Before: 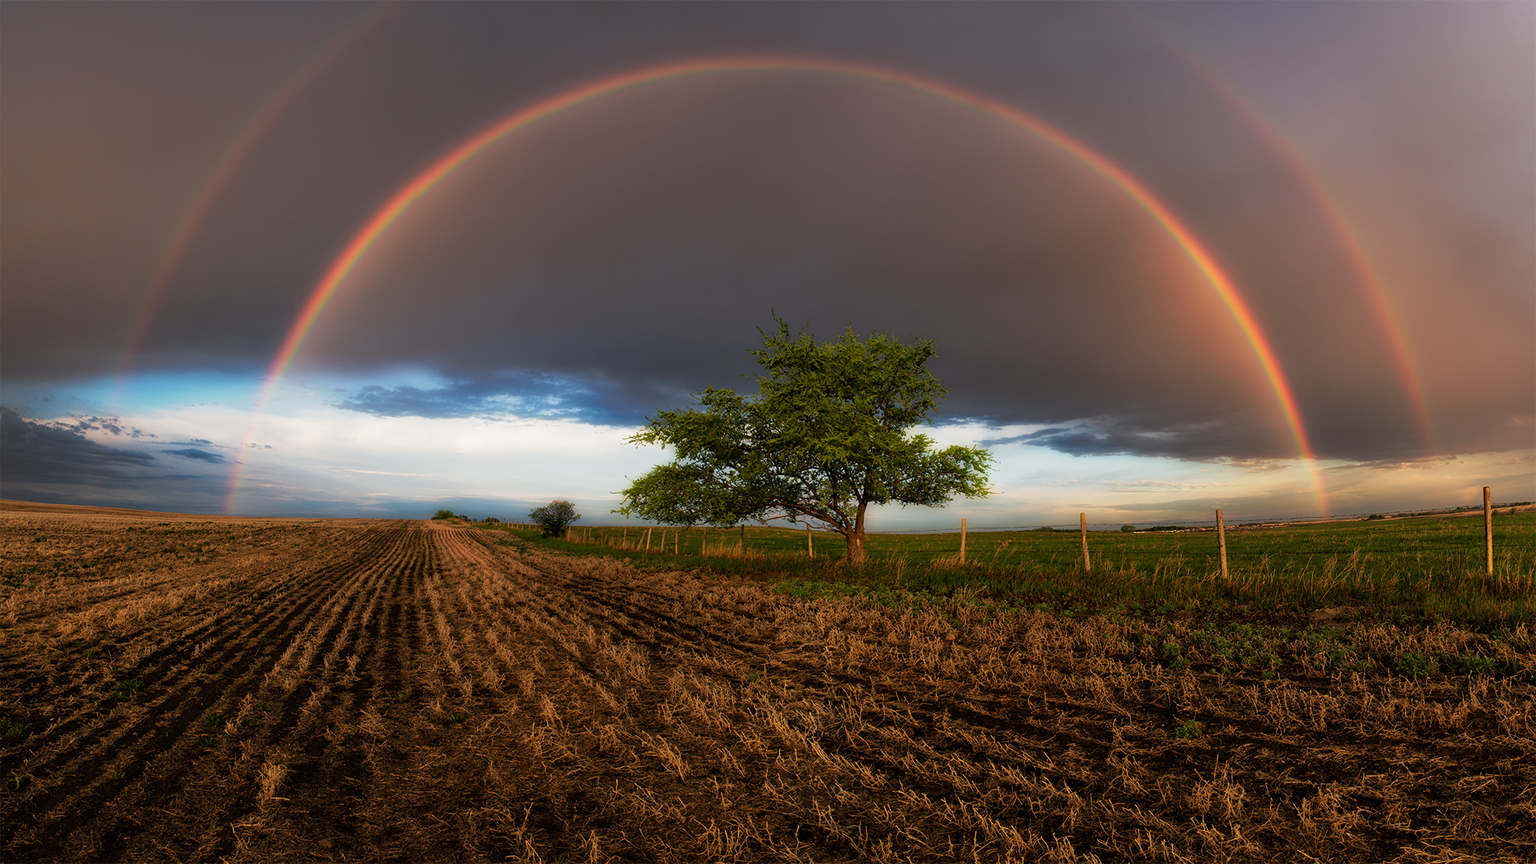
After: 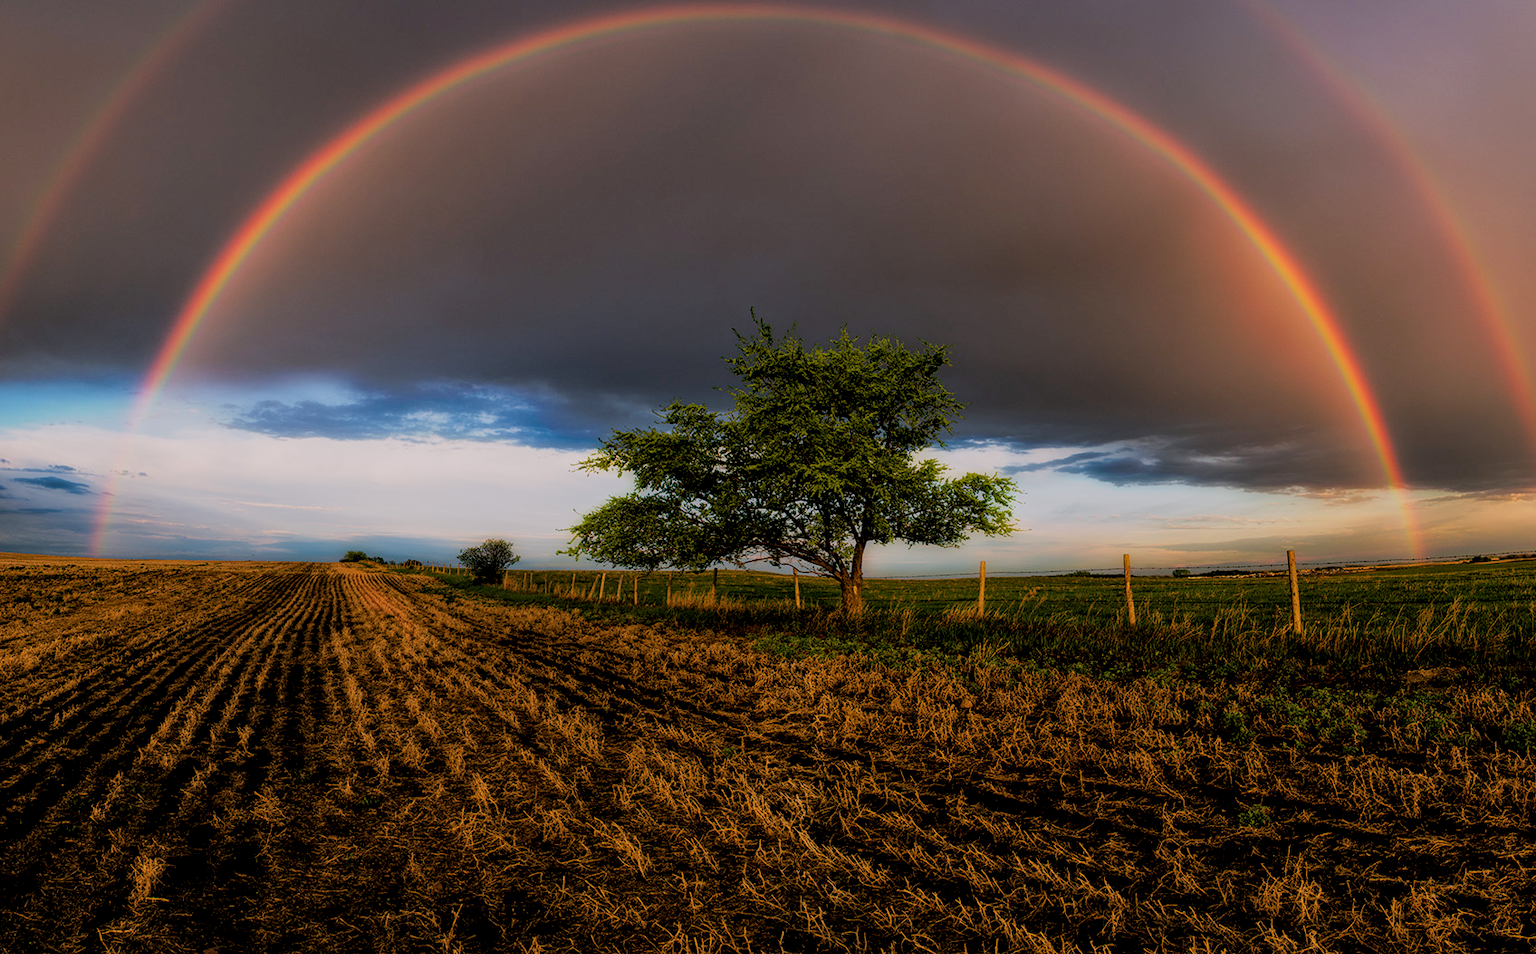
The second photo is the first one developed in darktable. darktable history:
local contrast: on, module defaults
crop: left 9.807%, top 6.259%, right 7.334%, bottom 2.177%
color balance rgb: shadows lift › chroma 2%, shadows lift › hue 217.2°, power › chroma 0.25%, power › hue 60°, highlights gain › chroma 1.5%, highlights gain › hue 309.6°, global offset › luminance -0.5%, perceptual saturation grading › global saturation 15%, global vibrance 20%
filmic rgb: black relative exposure -7.32 EV, white relative exposure 5.09 EV, hardness 3.2
